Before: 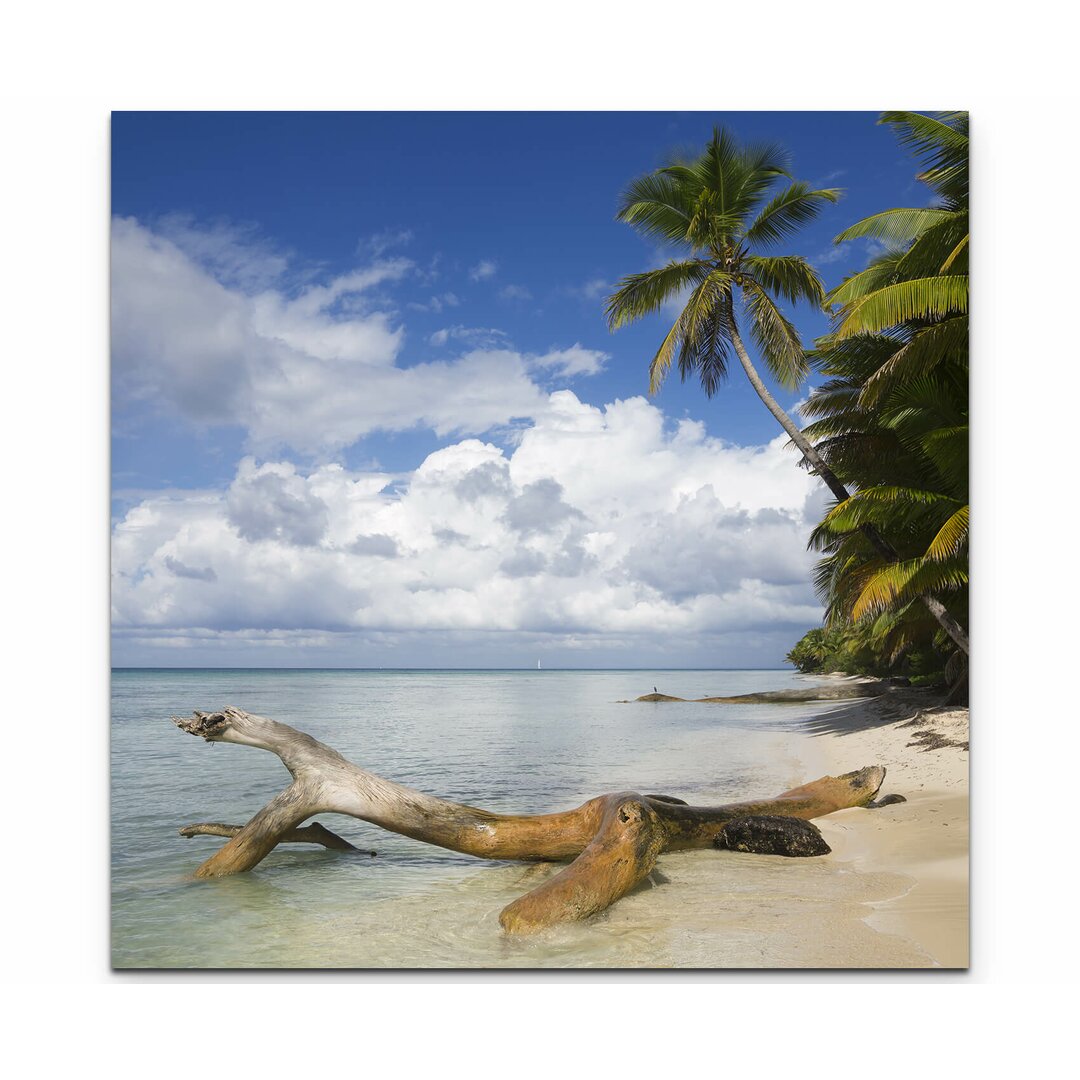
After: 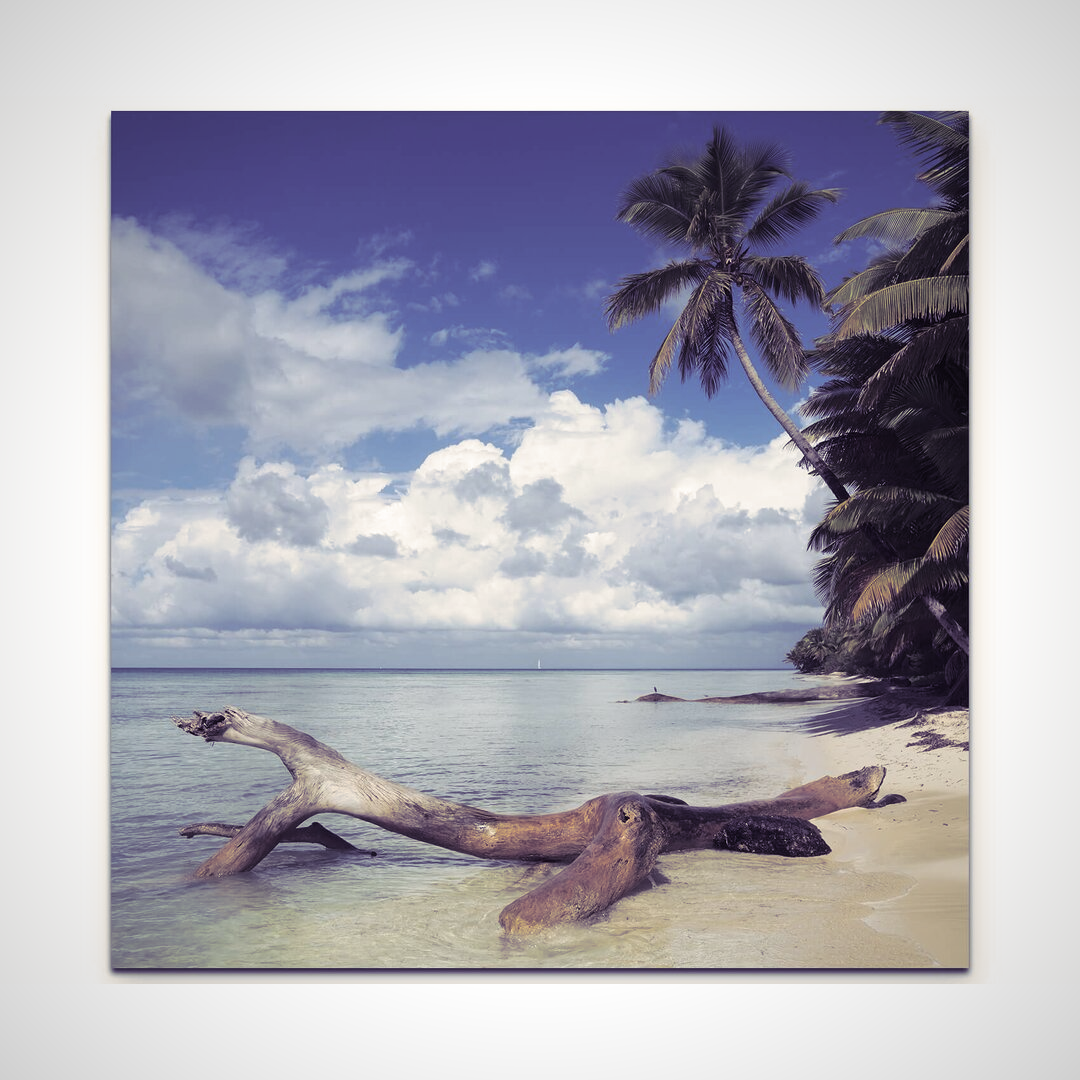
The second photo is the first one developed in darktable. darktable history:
contrast brightness saturation: saturation -0.17
split-toning: shadows › hue 255.6°, shadows › saturation 0.66, highlights › hue 43.2°, highlights › saturation 0.68, balance -50.1
vignetting: fall-off start 80.87%, fall-off radius 61.59%, brightness -0.384, saturation 0.007, center (0, 0.007), automatic ratio true, width/height ratio 1.418
